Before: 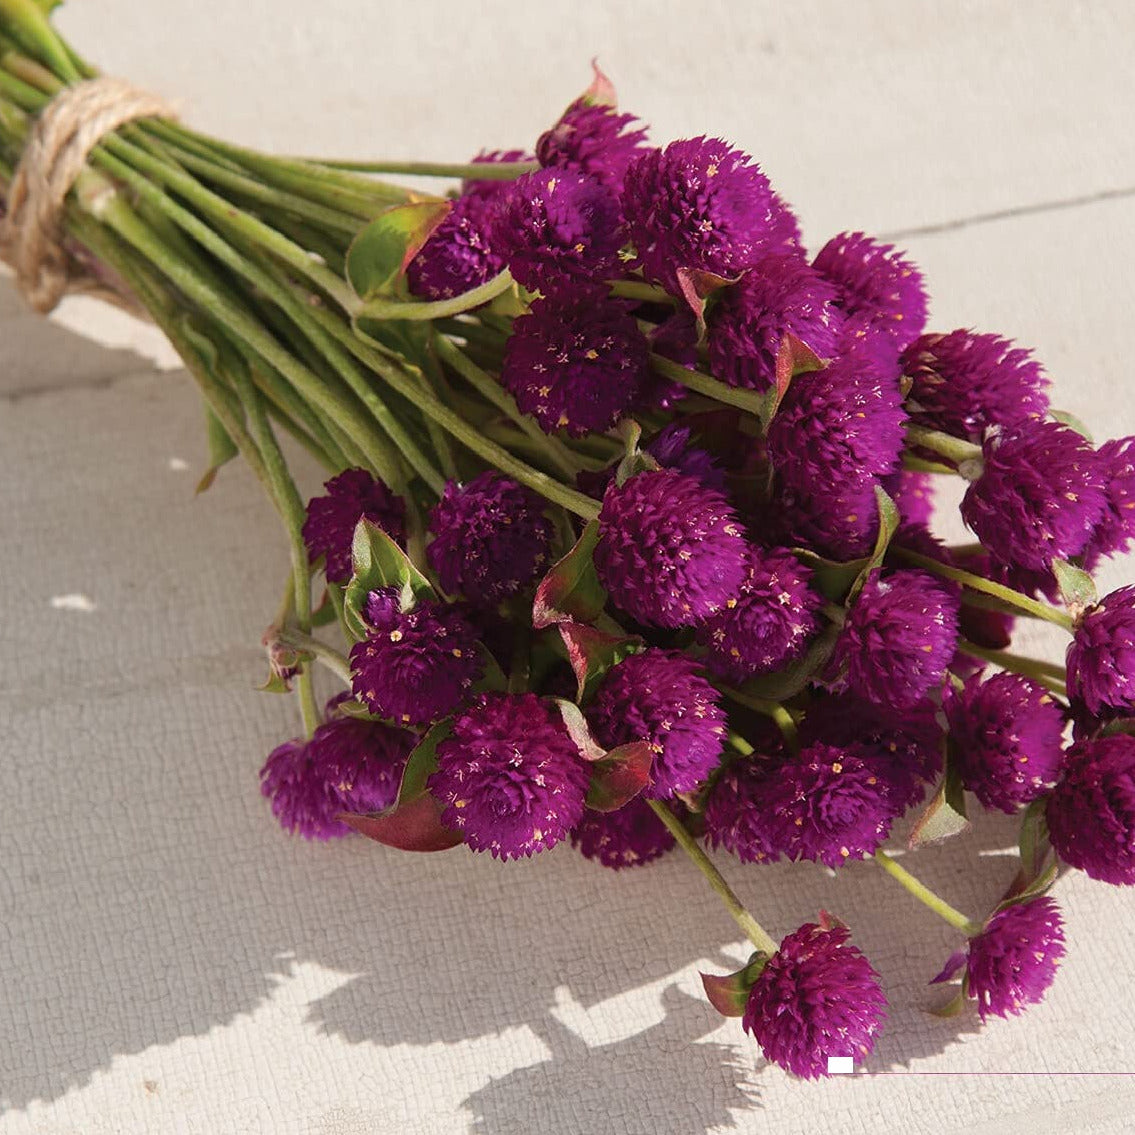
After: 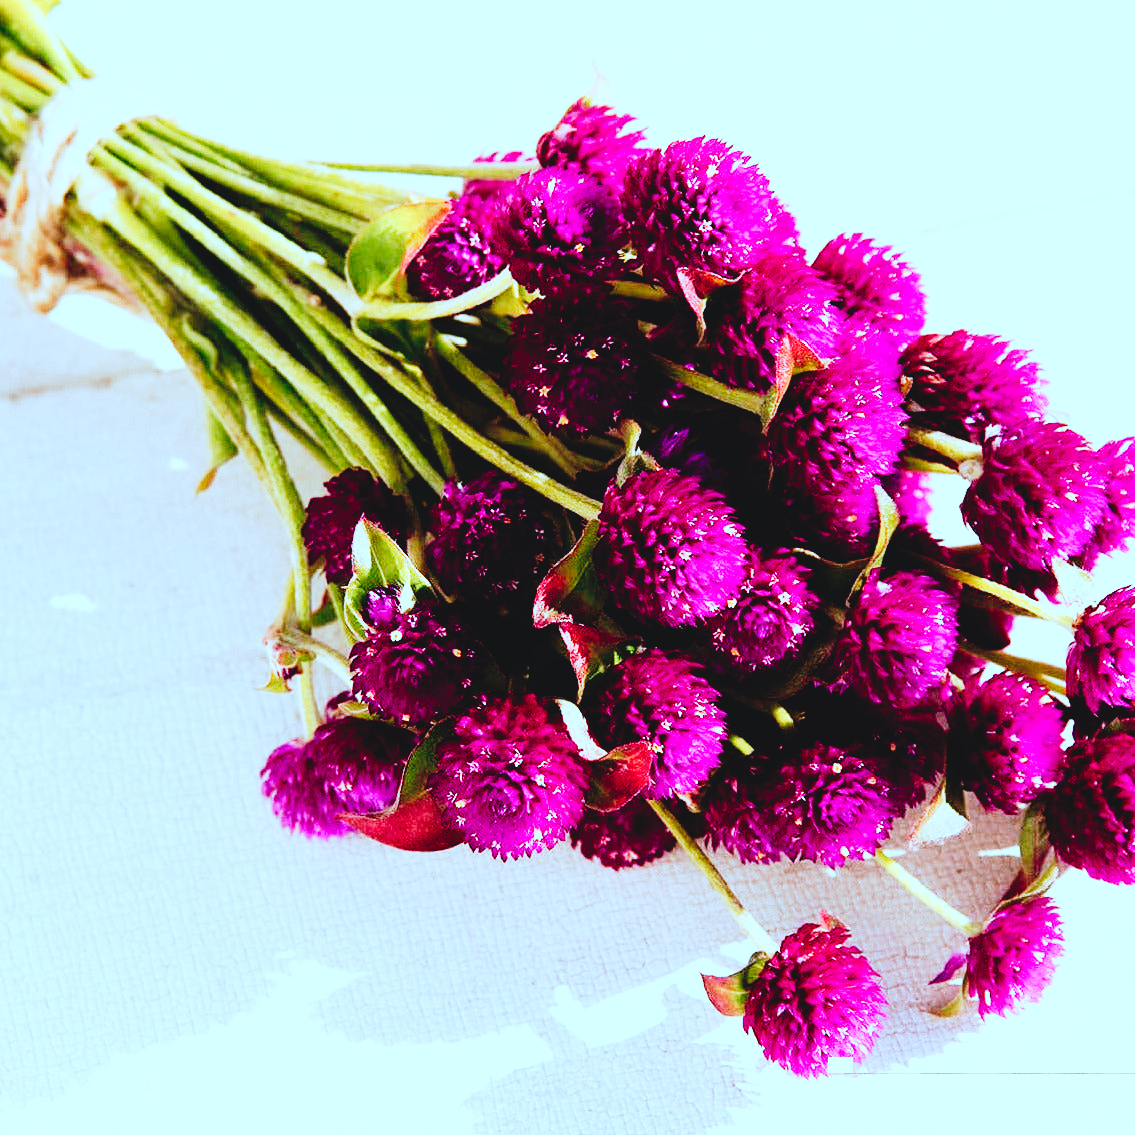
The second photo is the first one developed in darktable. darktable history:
color correction: highlights a* -9.35, highlights b* -23.15
base curve: curves: ch0 [(0, 0) (0.007, 0.004) (0.027, 0.03) (0.046, 0.07) (0.207, 0.54) (0.442, 0.872) (0.673, 0.972) (1, 1)], preserve colors none
tone curve: curves: ch0 [(0, 0) (0.003, 0.068) (0.011, 0.068) (0.025, 0.068) (0.044, 0.068) (0.069, 0.072) (0.1, 0.072) (0.136, 0.077) (0.177, 0.095) (0.224, 0.126) (0.277, 0.2) (0.335, 0.3) (0.399, 0.407) (0.468, 0.52) (0.543, 0.624) (0.623, 0.721) (0.709, 0.811) (0.801, 0.88) (0.898, 0.942) (1, 1)], preserve colors none
